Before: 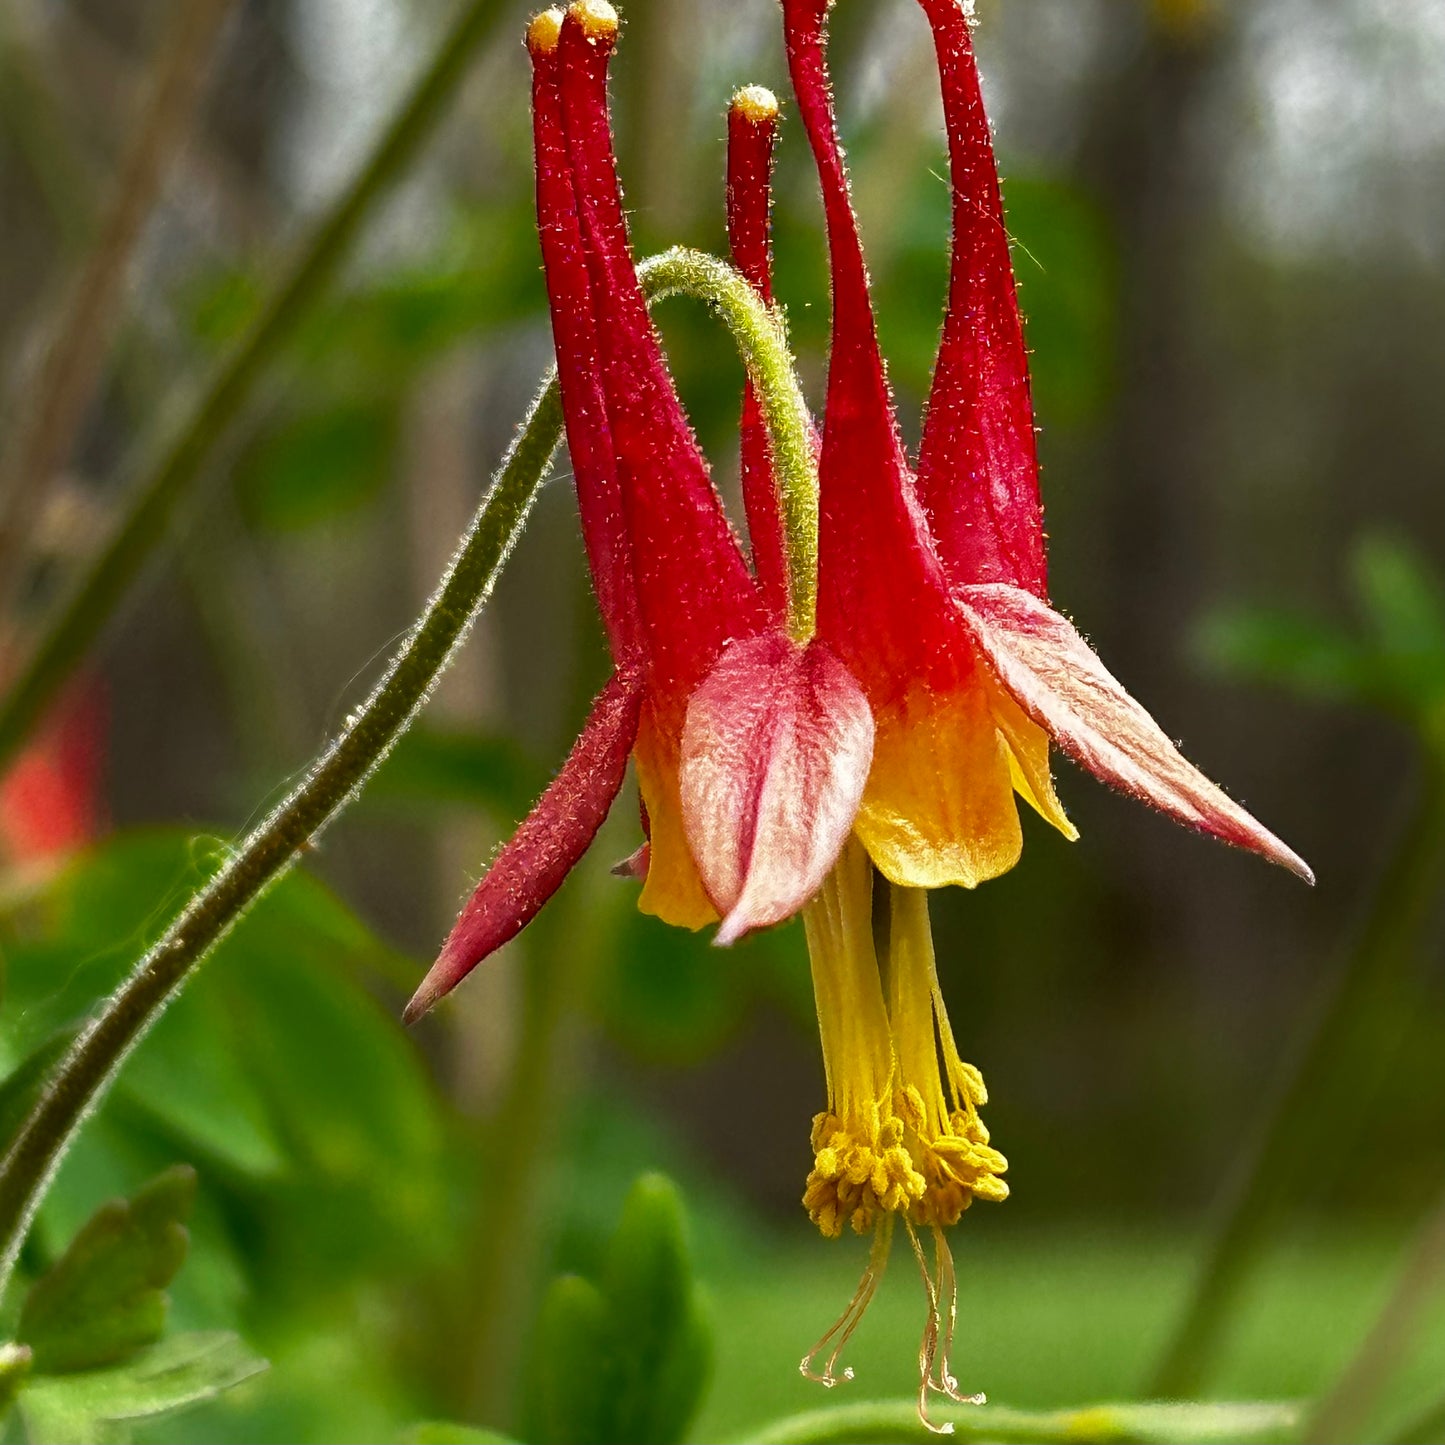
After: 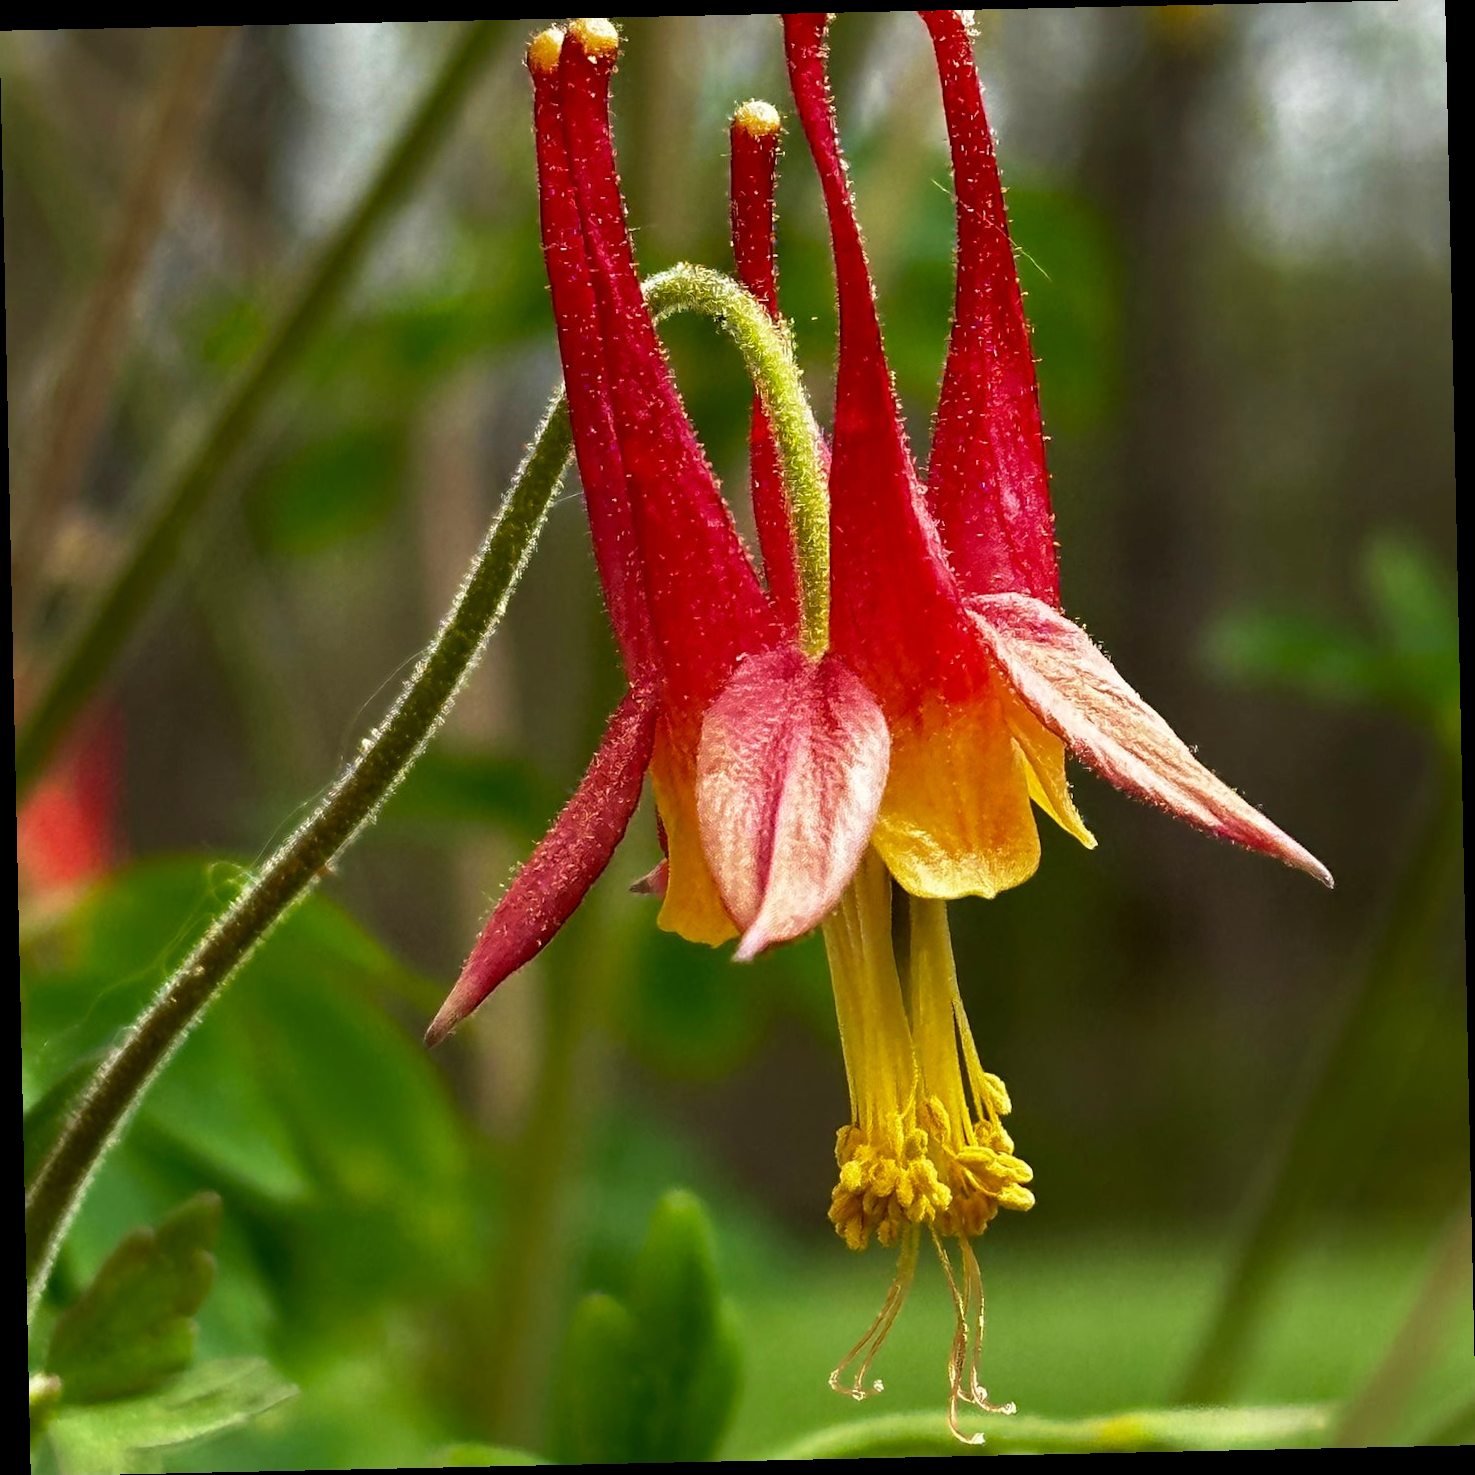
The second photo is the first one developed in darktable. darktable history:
rotate and perspective: rotation -1.24°, automatic cropping off
velvia: on, module defaults
